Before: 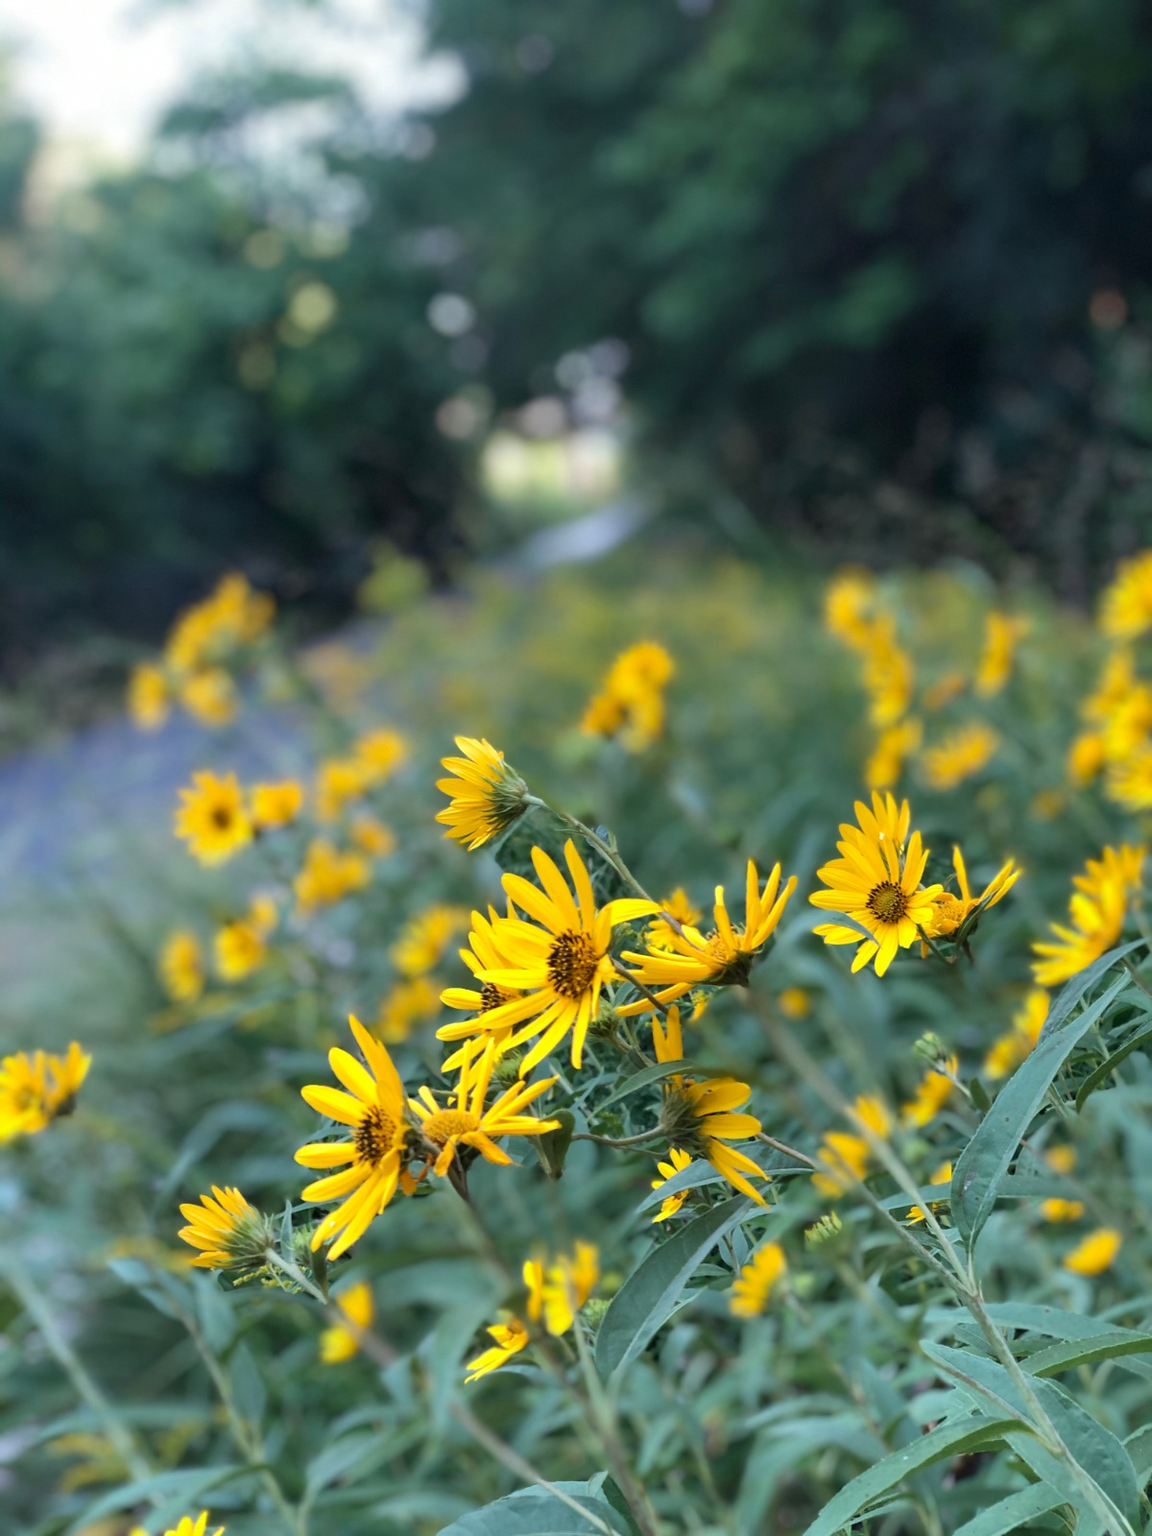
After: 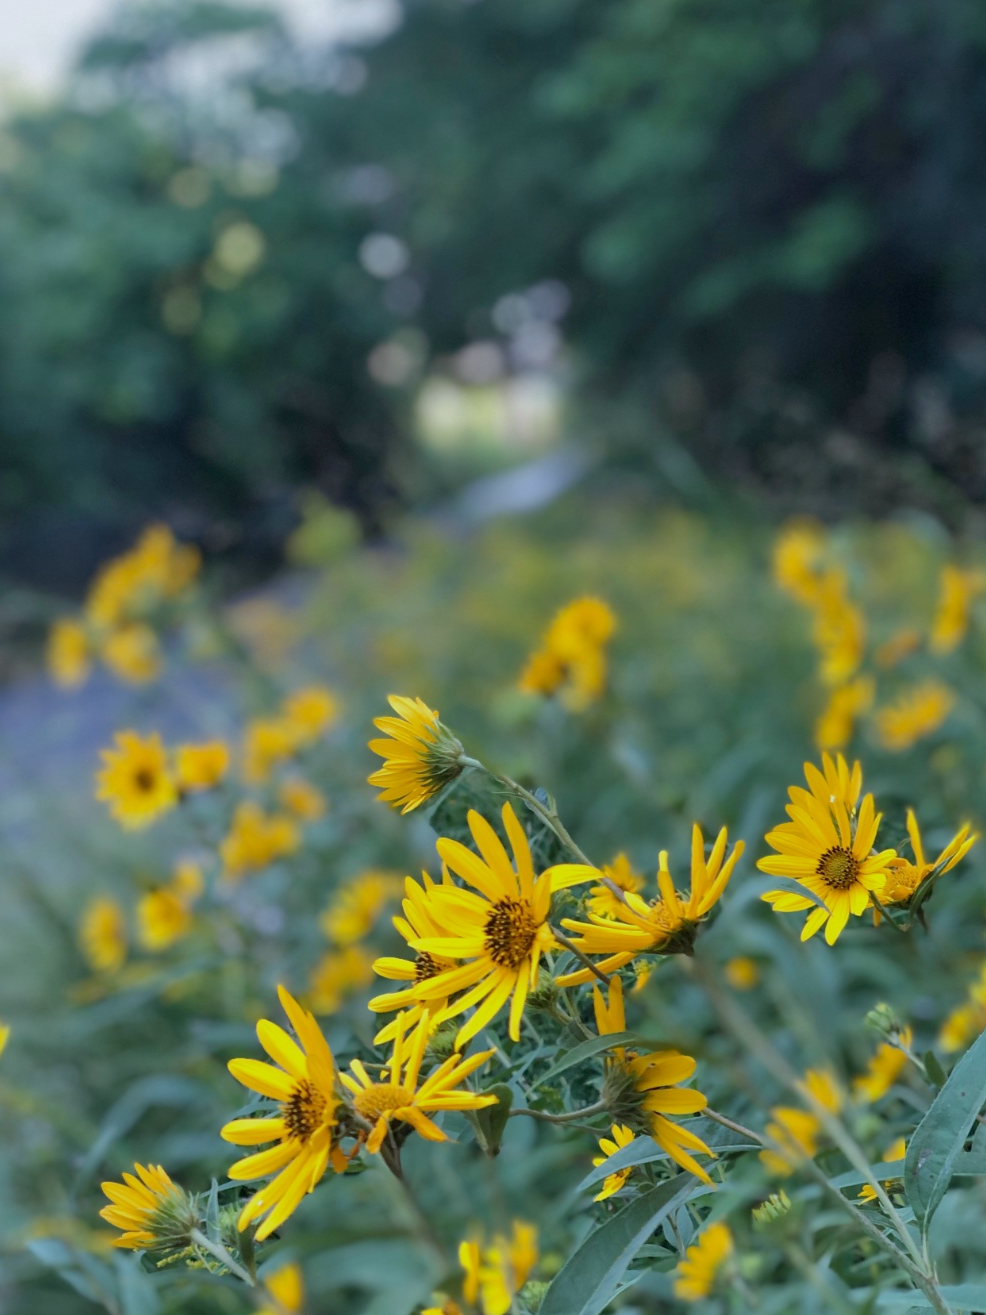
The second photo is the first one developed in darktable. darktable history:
white balance: red 0.976, blue 1.04
crop and rotate: left 7.196%, top 4.574%, right 10.605%, bottom 13.178%
tone equalizer: -8 EV 0.25 EV, -7 EV 0.417 EV, -6 EV 0.417 EV, -5 EV 0.25 EV, -3 EV -0.25 EV, -2 EV -0.417 EV, -1 EV -0.417 EV, +0 EV -0.25 EV, edges refinement/feathering 500, mask exposure compensation -1.57 EV, preserve details guided filter
